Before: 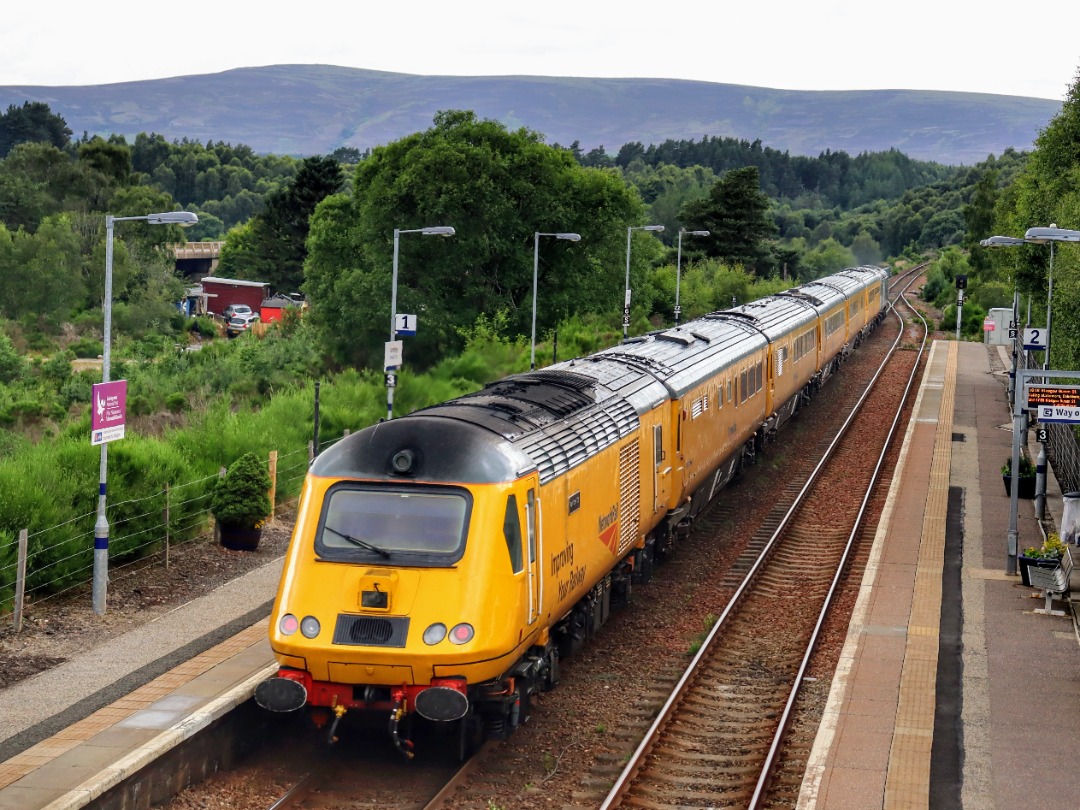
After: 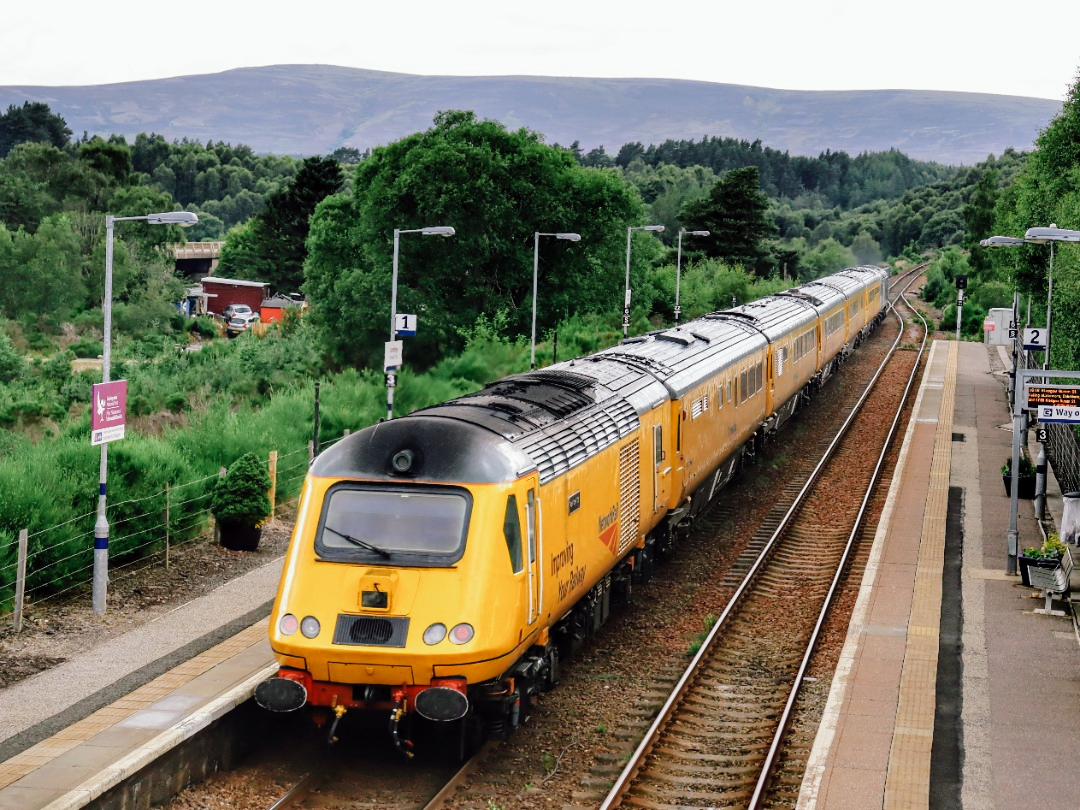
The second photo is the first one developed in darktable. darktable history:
tone curve: curves: ch0 [(0, 0) (0.003, 0.001) (0.011, 0.004) (0.025, 0.013) (0.044, 0.022) (0.069, 0.035) (0.1, 0.053) (0.136, 0.088) (0.177, 0.149) (0.224, 0.213) (0.277, 0.293) (0.335, 0.381) (0.399, 0.463) (0.468, 0.546) (0.543, 0.616) (0.623, 0.693) (0.709, 0.766) (0.801, 0.843) (0.898, 0.921) (1, 1)], preserve colors none
color look up table: target L [96.15, 93.63, 93.78, 90.38, 84.8, 83.11, 75.13, 66.32, 58.45, 53.09, 49.56, 38.24, 29.54, 27.2, 200.19, 74.28, 77.53, 71.11, 61.42, 54.43, 51.22, 52.93, 49.54, 39.54, 39.17, 31.09, 28.93, 21.54, 0.394, 96.26, 73.23, 74.44, 81.39, 71.52, 64.71, 68.59, 53.24, 52.37, 53.85, 45.26, 36.25, 30.01, 14.83, 6.328, 80.36, 67.21, 43.24, 41.73, 28.72], target a [-10.82, -21.8, -12.47, -27.87, -34.43, -28.5, 0.033, -48.48, -48.44, -28.24, -21.27, -30.99, -21.08, -12.29, 0, 24.28, -1.973, 6.168, 24.34, 48.03, 70.25, 62.18, 26.87, 17.29, 50.79, 4.519, 39.53, 23.76, 1.286, 2.479, 28.9, 9.778, 29.05, 9.218, 56.73, 40.86, 23.57, 53.36, 53.89, 16.55, 33.13, 29.51, 19.81, 19.62, -24.13, -6.693, -19.79, -6.056, -7.543], target b [22.63, 45.52, -2.002, 32.04, 18.23, 7.642, 5.083, 23.81, 29.94, 7.477, 27.65, 19.26, 10.28, 21.16, 0, 30.01, 67.72, 29.67, 45.77, 55.36, 53, 24.81, 13.91, 37.61, 35.7, 3.84, 8.246, 26.05, -0.834, -1.427, 1.277, -11.5, -19.4, -35.67, -27.75, -38.67, -14.23, -8.456, -31.67, -45.35, -59.4, -24.64, -38.21, -18.71, -10.13, -27.49, -7.651, -39.65, -17.89], num patches 49
